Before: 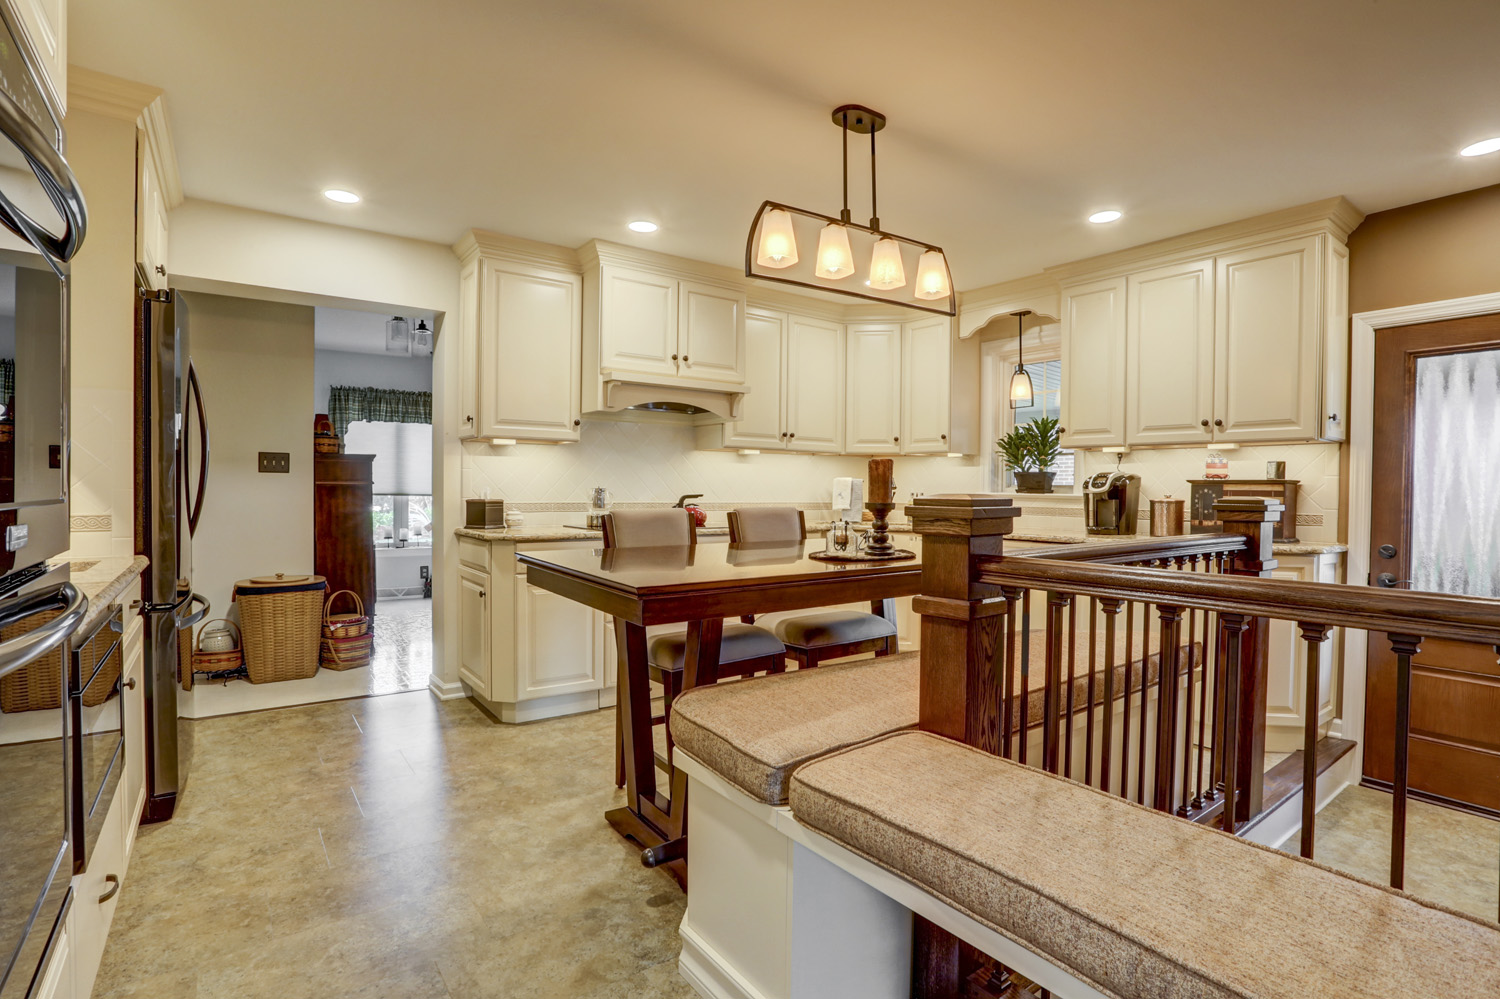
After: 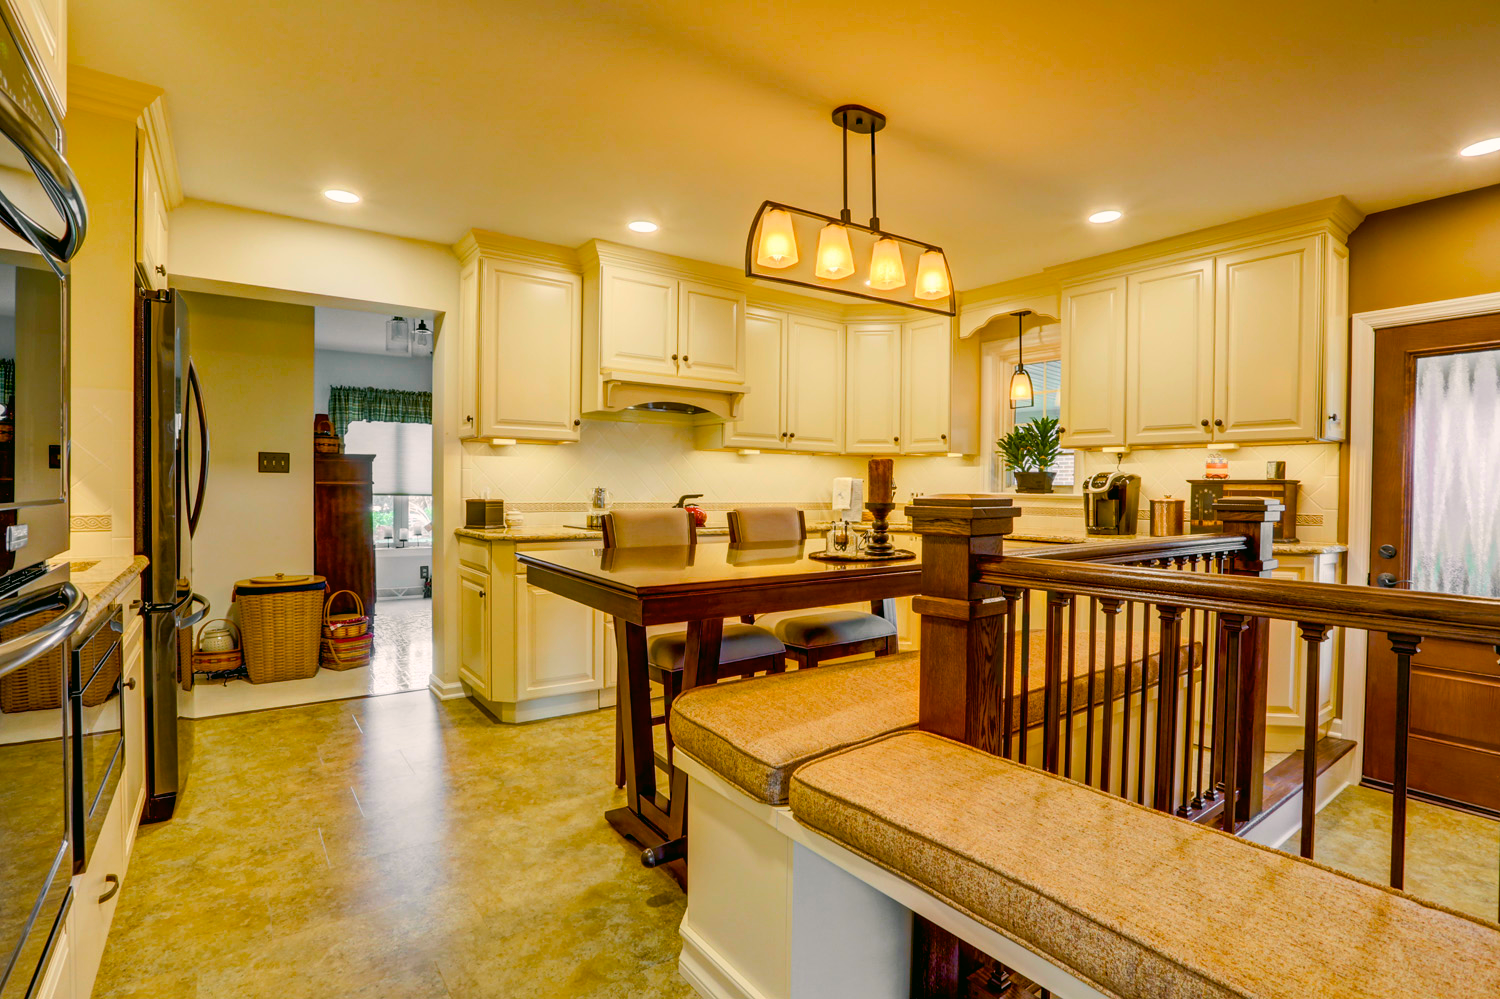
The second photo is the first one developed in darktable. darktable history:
color correction: highlights a* 4.2, highlights b* 4.94, shadows a* -8.33, shadows b* 4.96
color balance rgb: linear chroma grading › shadows 10.402%, linear chroma grading › highlights 11.125%, linear chroma grading › global chroma 15.073%, linear chroma grading › mid-tones 14.886%, perceptual saturation grading › global saturation 25.407%, global vibrance 23.844%
